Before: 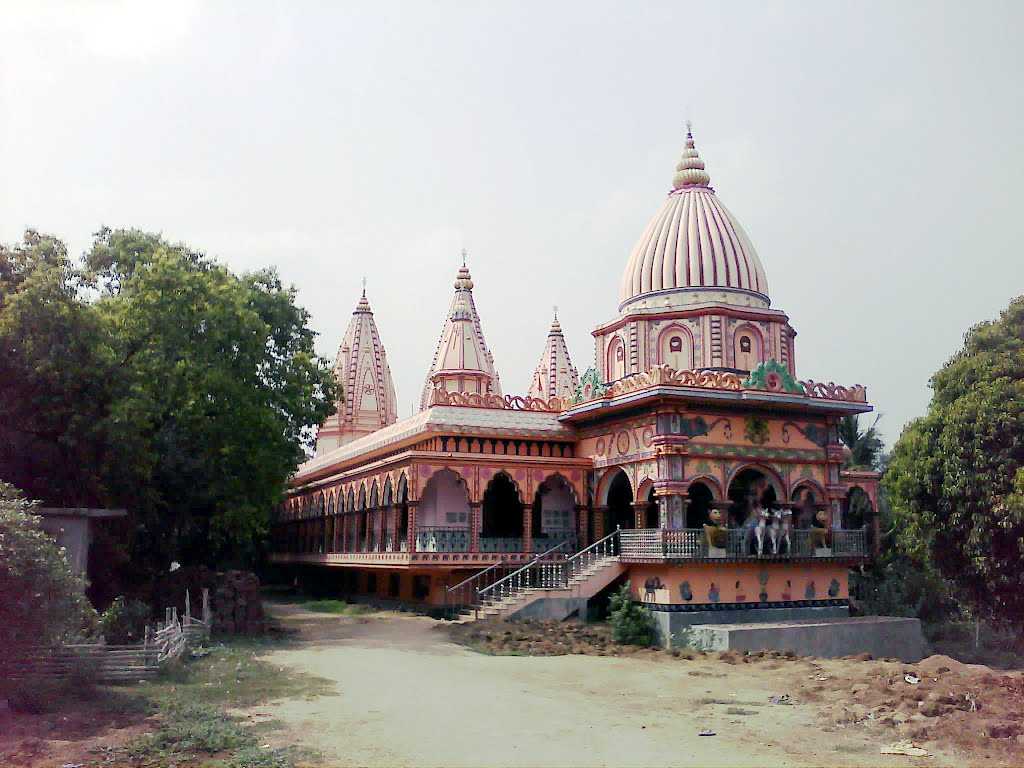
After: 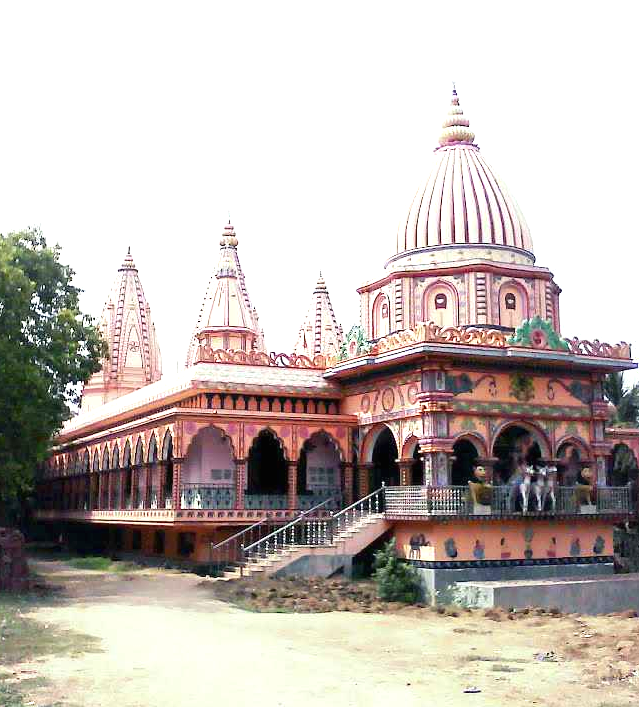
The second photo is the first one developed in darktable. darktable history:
crop and rotate: left 22.955%, top 5.642%, right 14.563%, bottom 2.276%
exposure: black level correction -0.001, exposure 0.908 EV, compensate exposure bias true, compensate highlight preservation false
